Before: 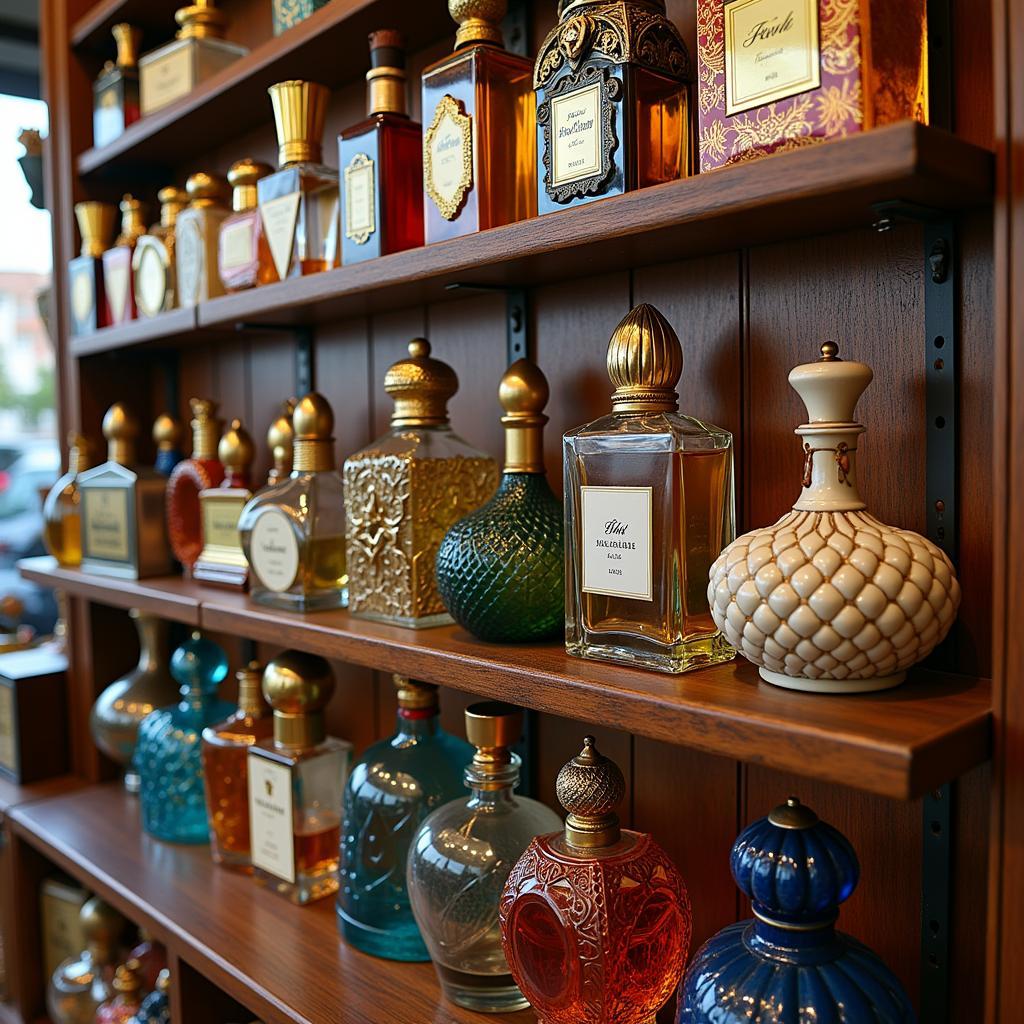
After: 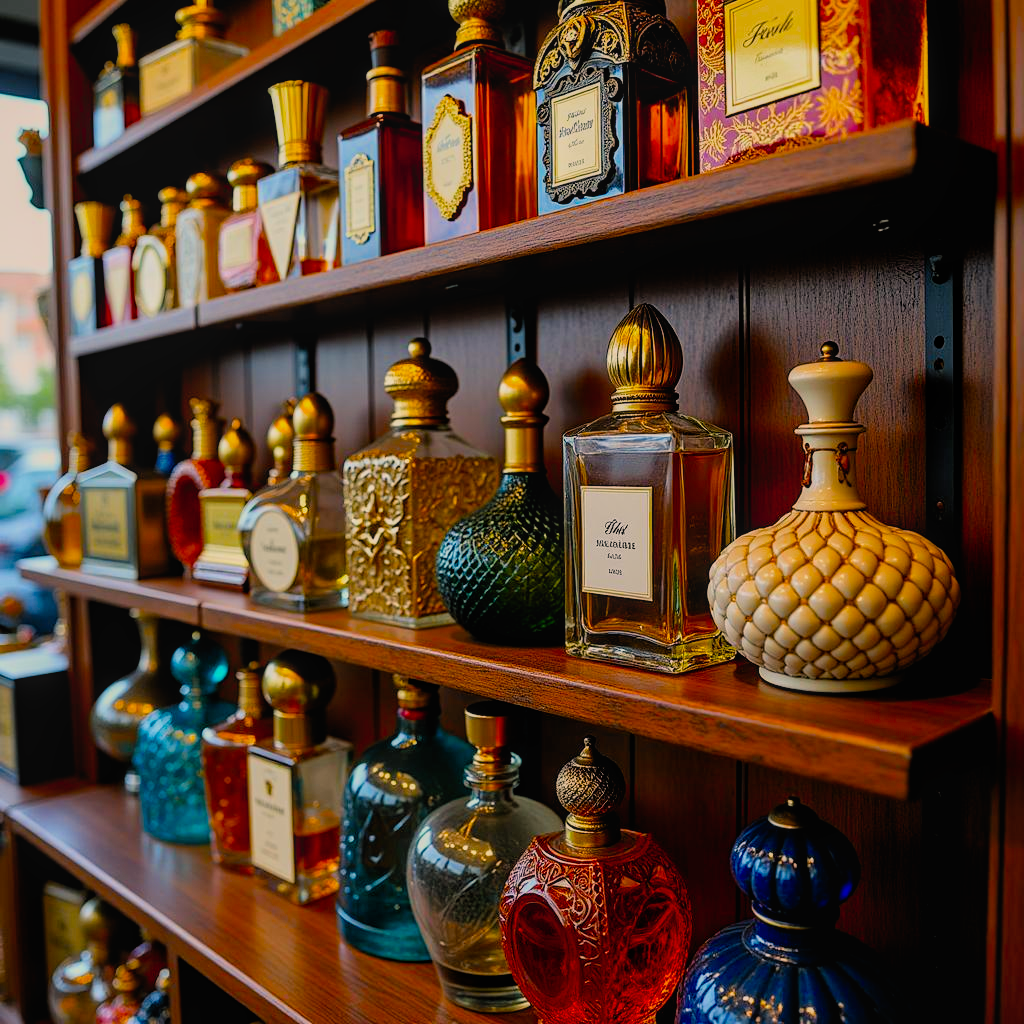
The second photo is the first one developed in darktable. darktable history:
filmic rgb: black relative exposure -7.55 EV, white relative exposure 4.61 EV, target black luminance 0%, hardness 3.52, latitude 50.51%, contrast 1.04, highlights saturation mix 9.27%, shadows ↔ highlights balance -0.194%, color science v4 (2020), contrast in shadows soft, contrast in highlights soft
local contrast: detail 110%
color balance rgb: highlights gain › chroma 3.015%, highlights gain › hue 60.14°, perceptual saturation grading › global saturation 29.771%
